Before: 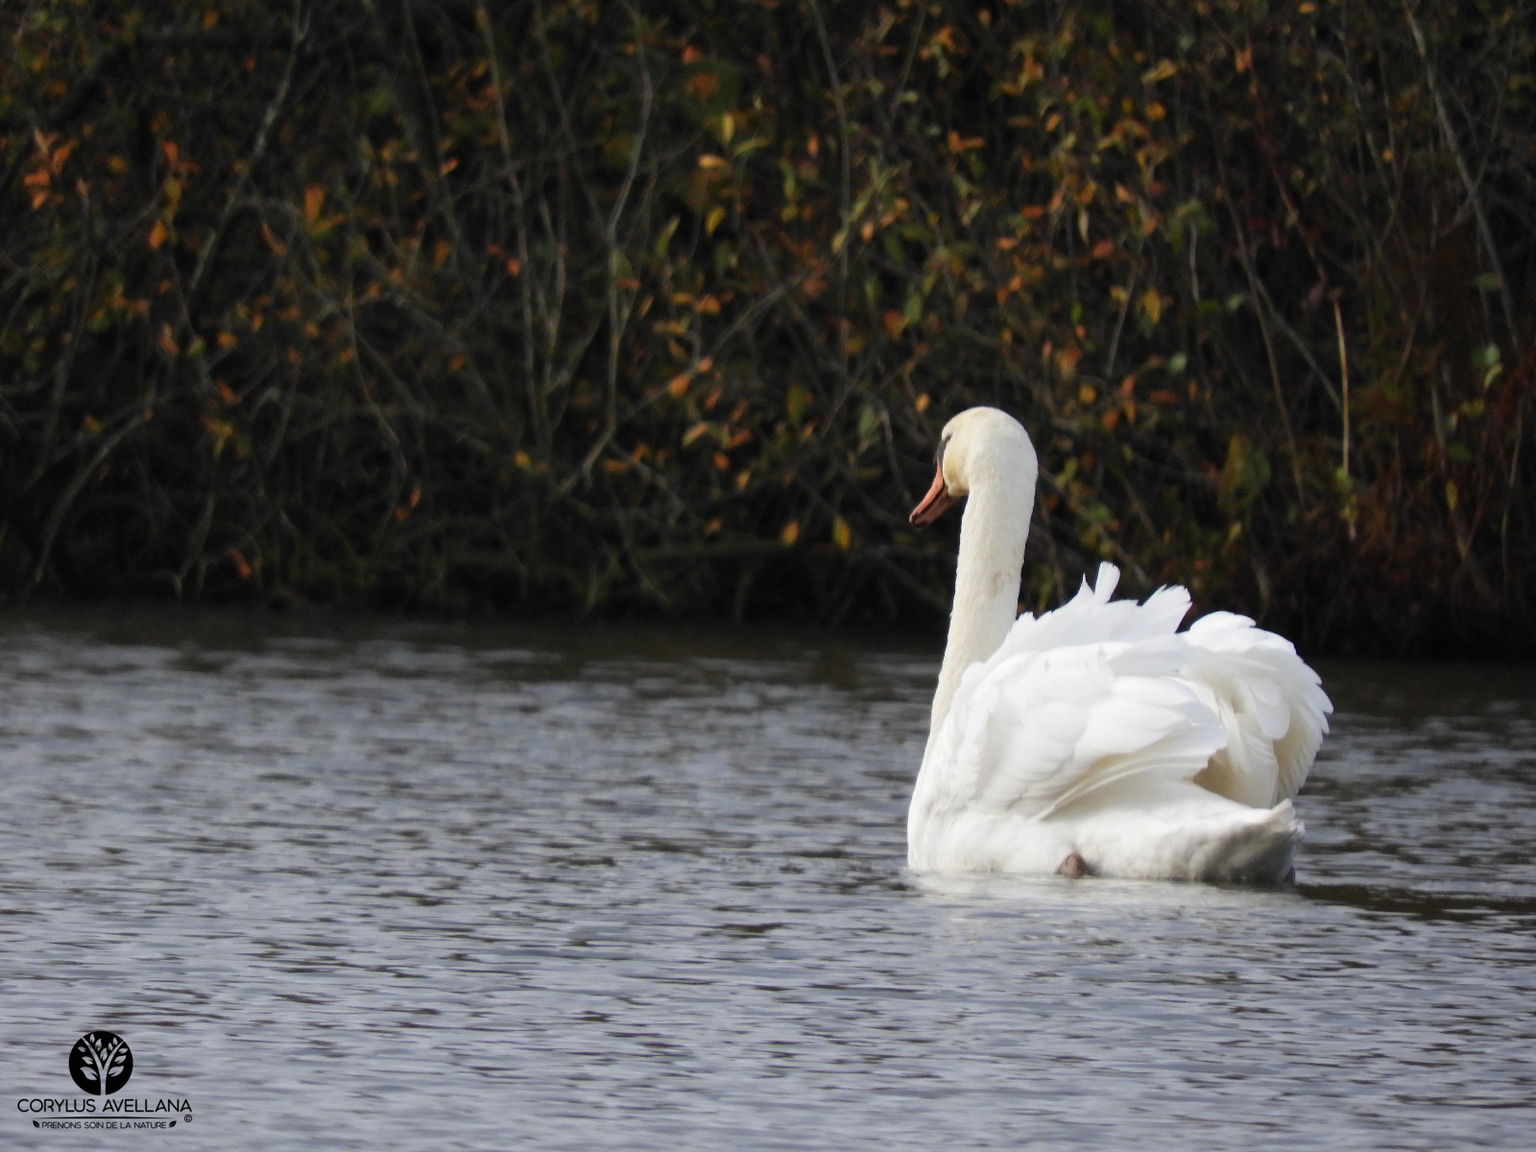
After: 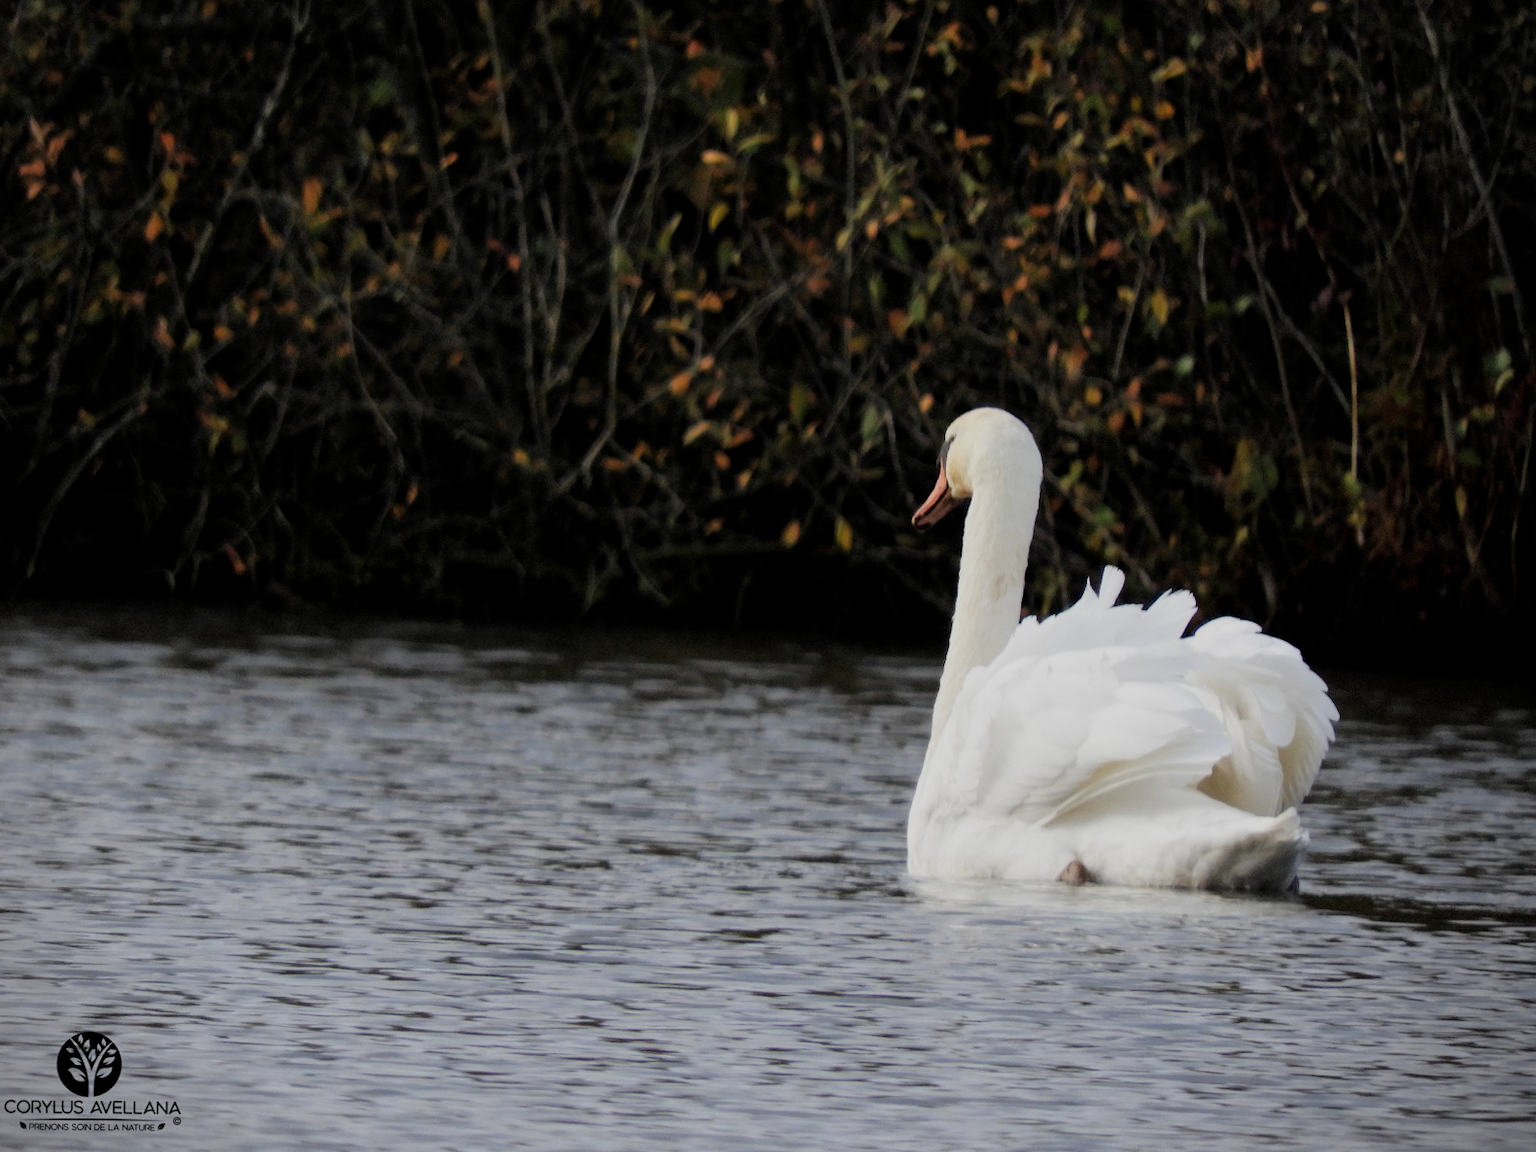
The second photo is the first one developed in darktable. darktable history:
crop and rotate: angle -0.492°
vignetting: fall-off start 91.59%, center (-0.031, -0.04)
local contrast: highlights 104%, shadows 101%, detail 119%, midtone range 0.2
filmic rgb: black relative exposure -7.65 EV, white relative exposure 4.56 EV, hardness 3.61
